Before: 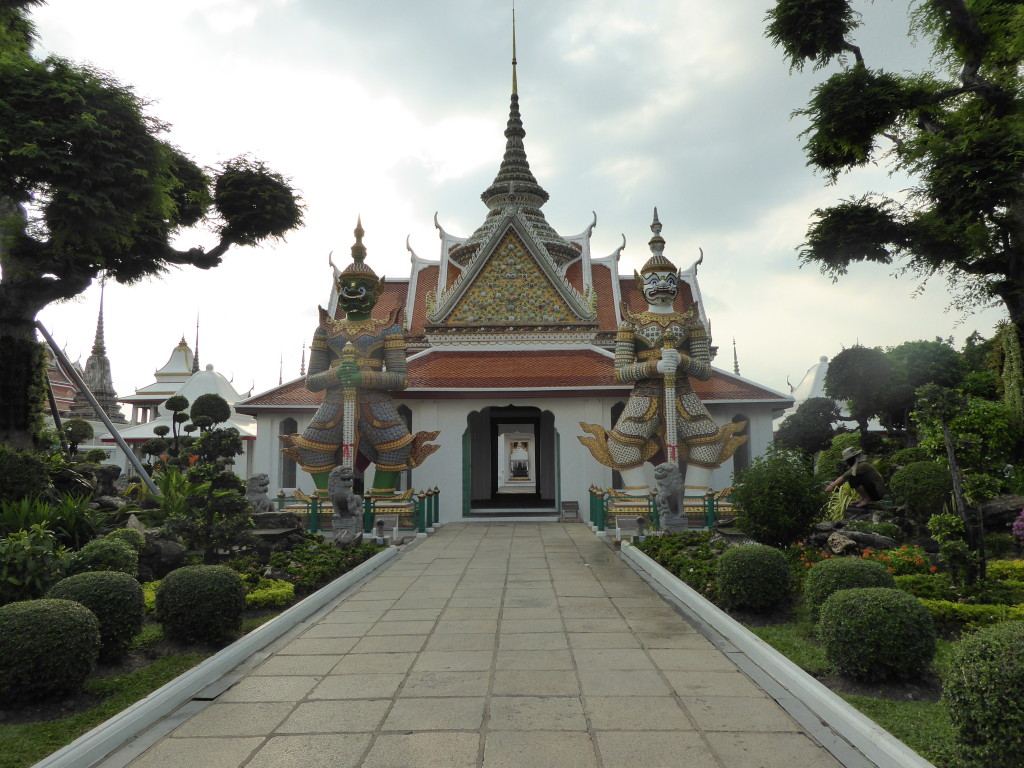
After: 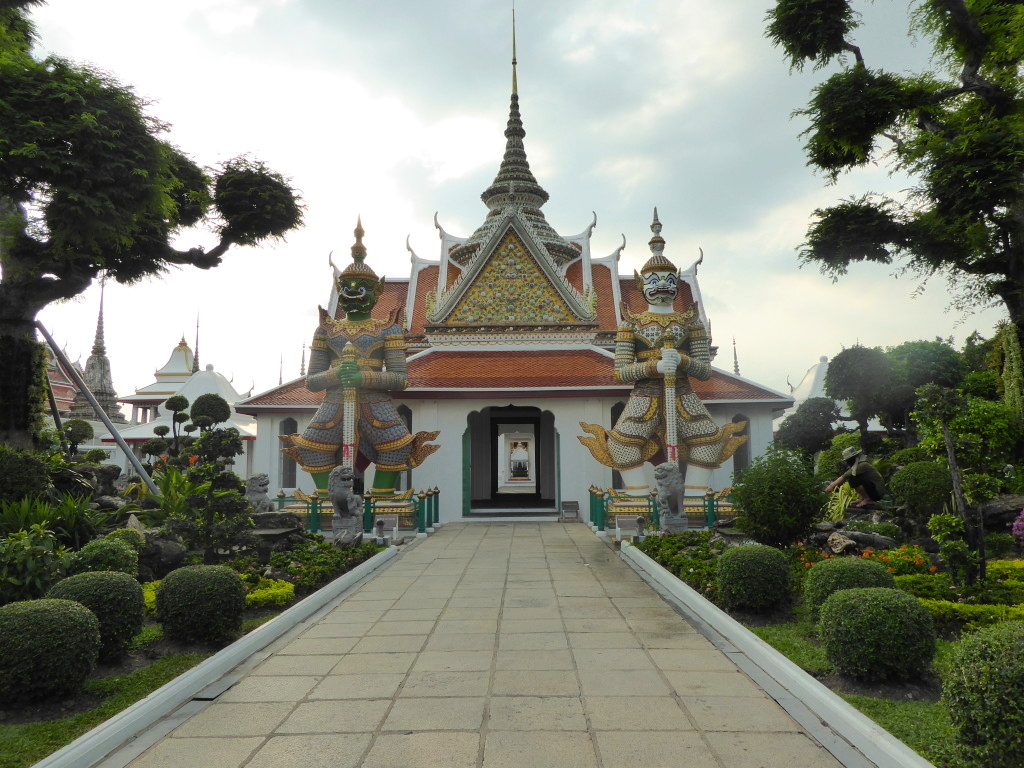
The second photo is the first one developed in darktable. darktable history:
color balance rgb: linear chroma grading › global chroma 14.596%, perceptual saturation grading › global saturation 0.846%, perceptual brilliance grading › mid-tones 10.324%, perceptual brilliance grading › shadows 15.753%
